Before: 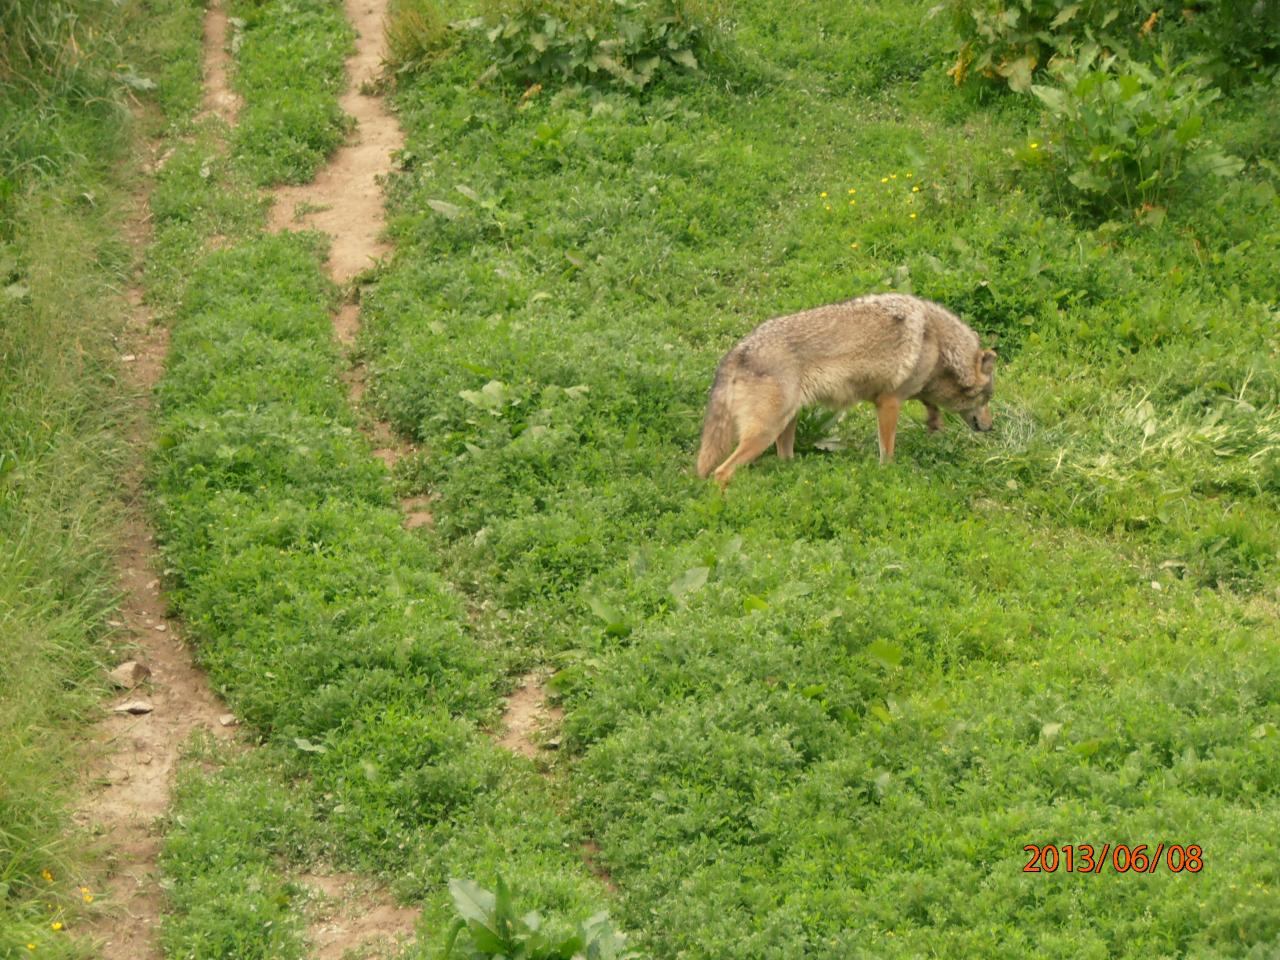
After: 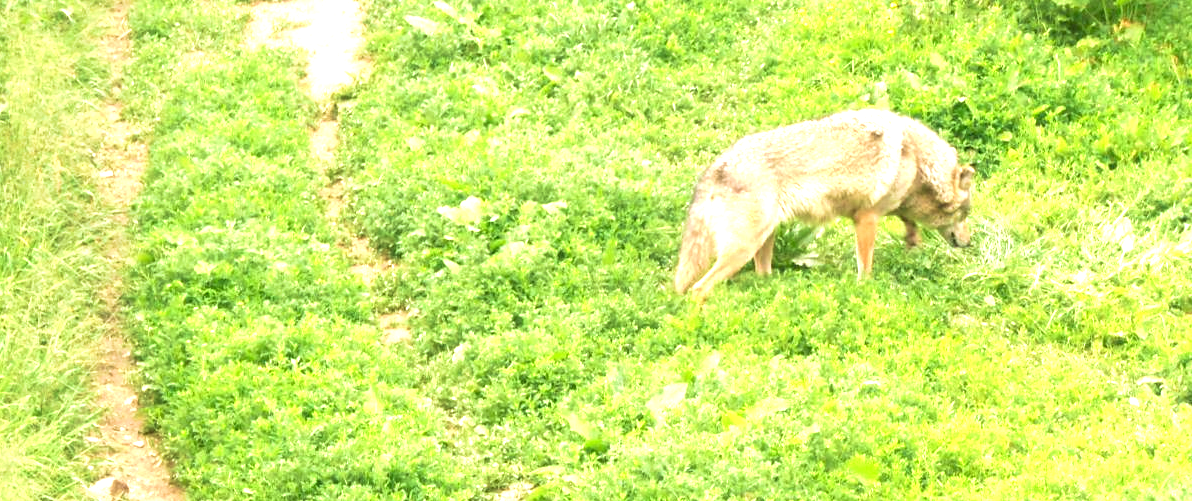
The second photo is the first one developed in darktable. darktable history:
crop: left 1.744%, top 19.225%, right 5.069%, bottom 28.357%
exposure: black level correction 0, exposure 1.741 EV, compensate exposure bias true, compensate highlight preservation false
white balance: red 0.98, blue 1.034
velvia: strength 40%
